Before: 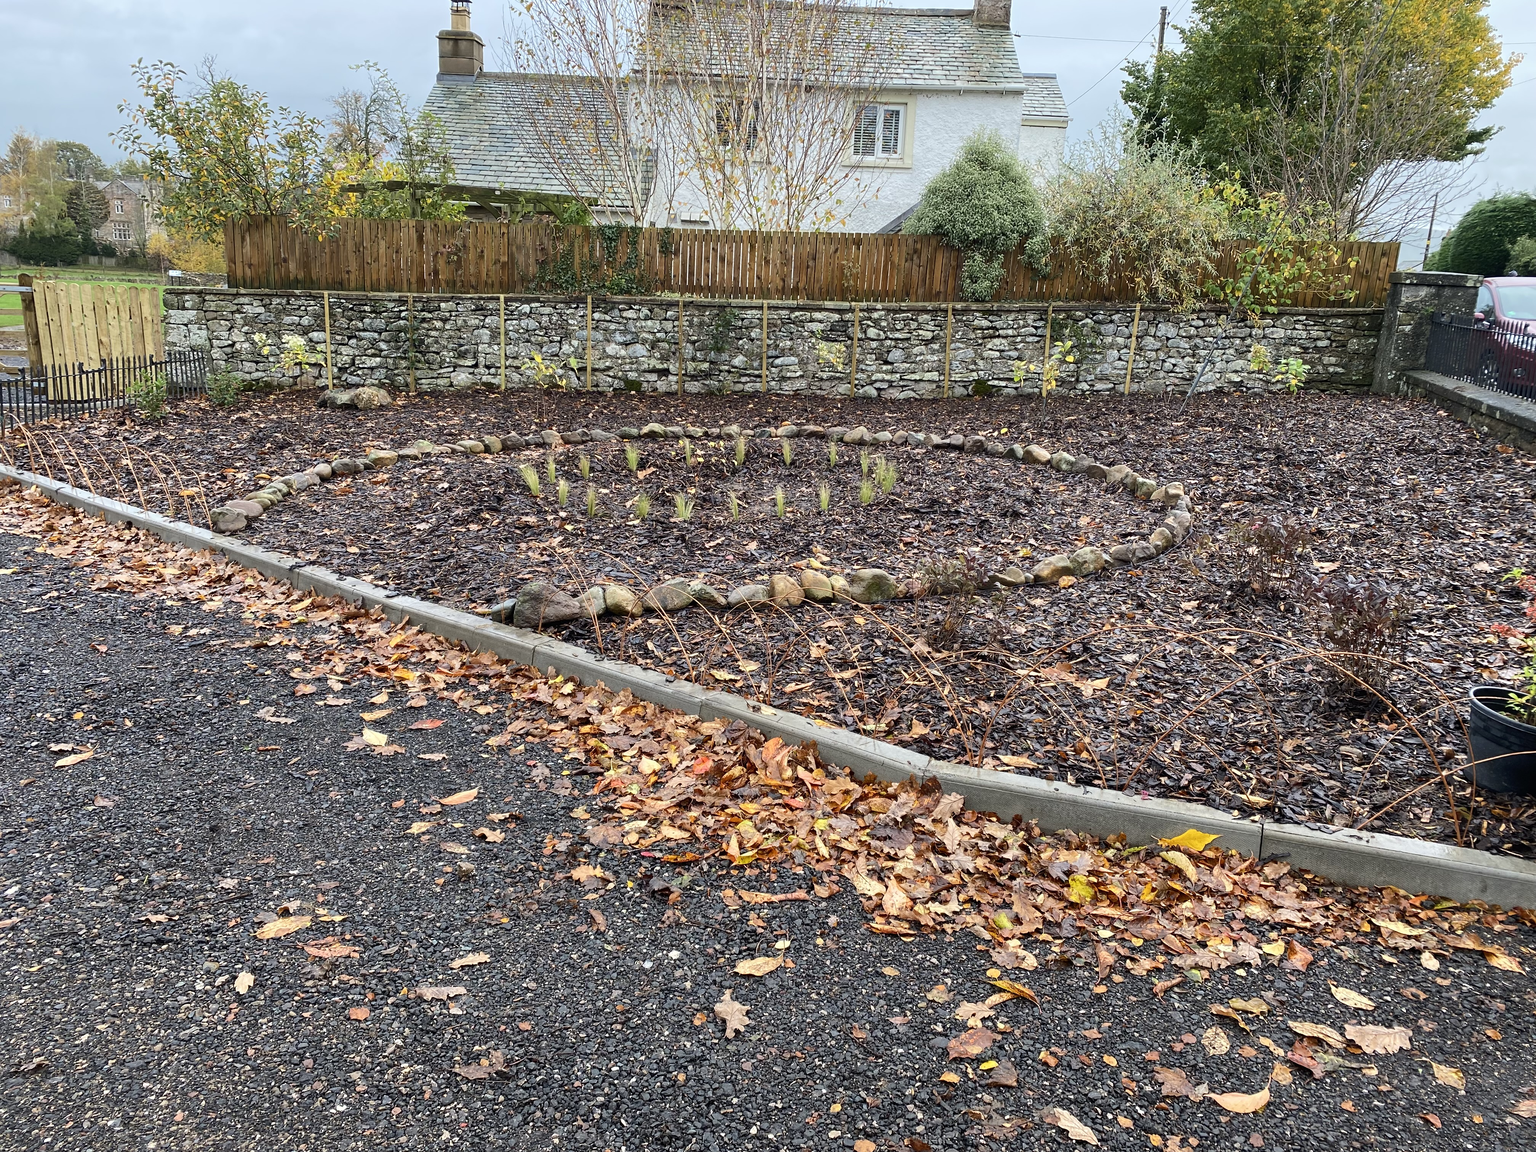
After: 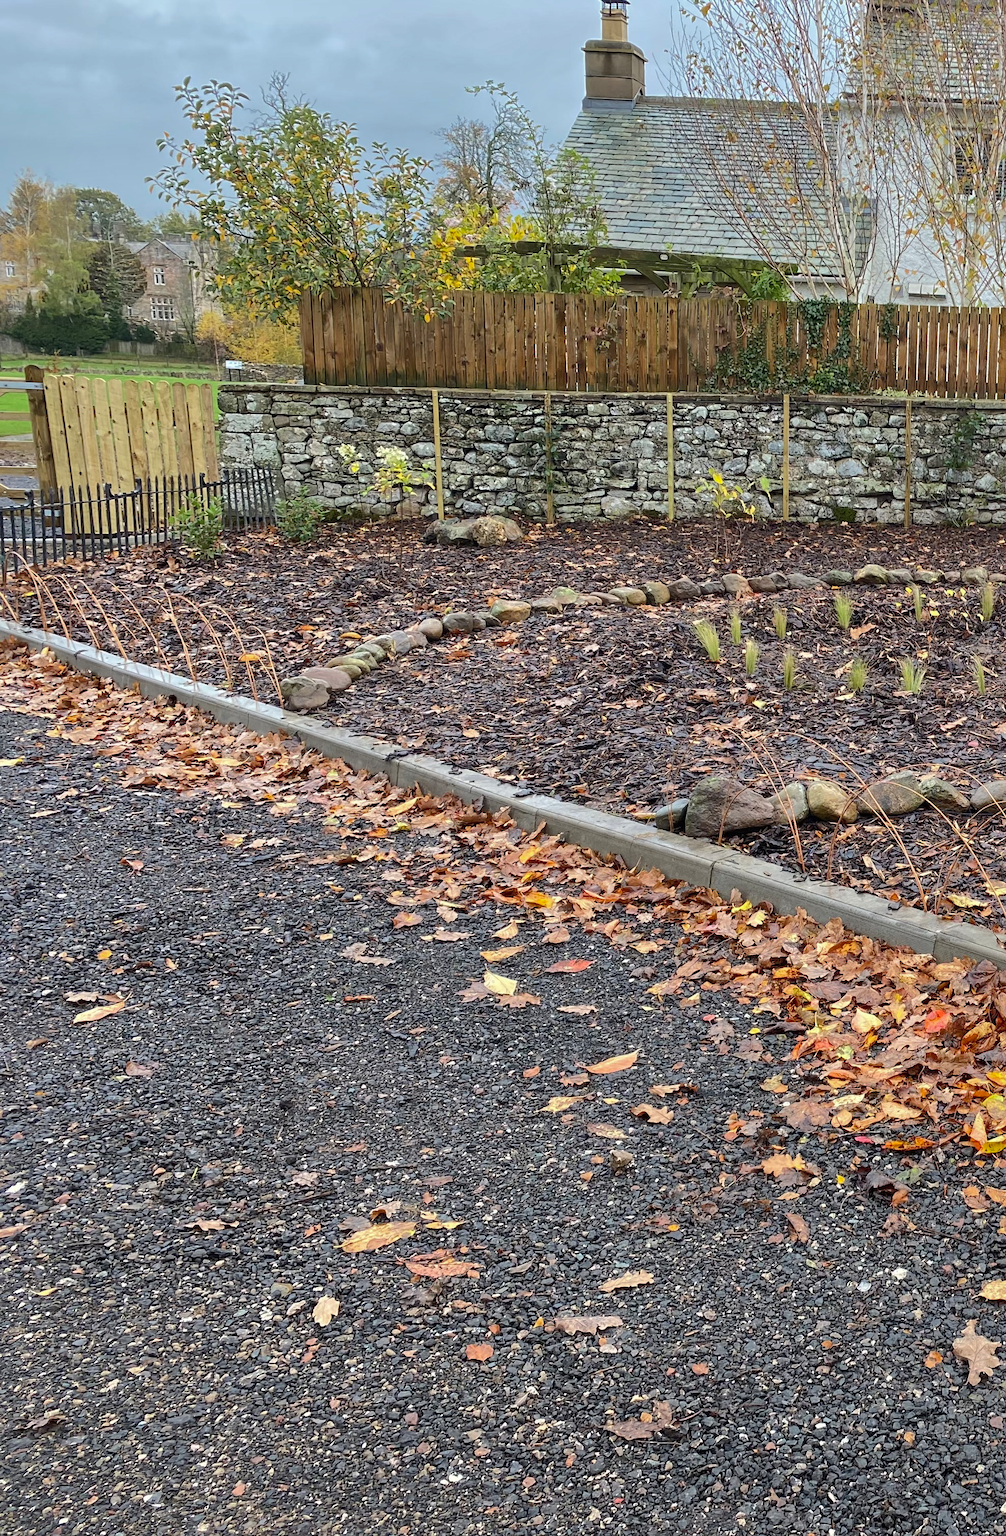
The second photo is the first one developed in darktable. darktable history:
shadows and highlights: shadows 40, highlights -60
crop and rotate: left 0%, top 0%, right 50.845%
